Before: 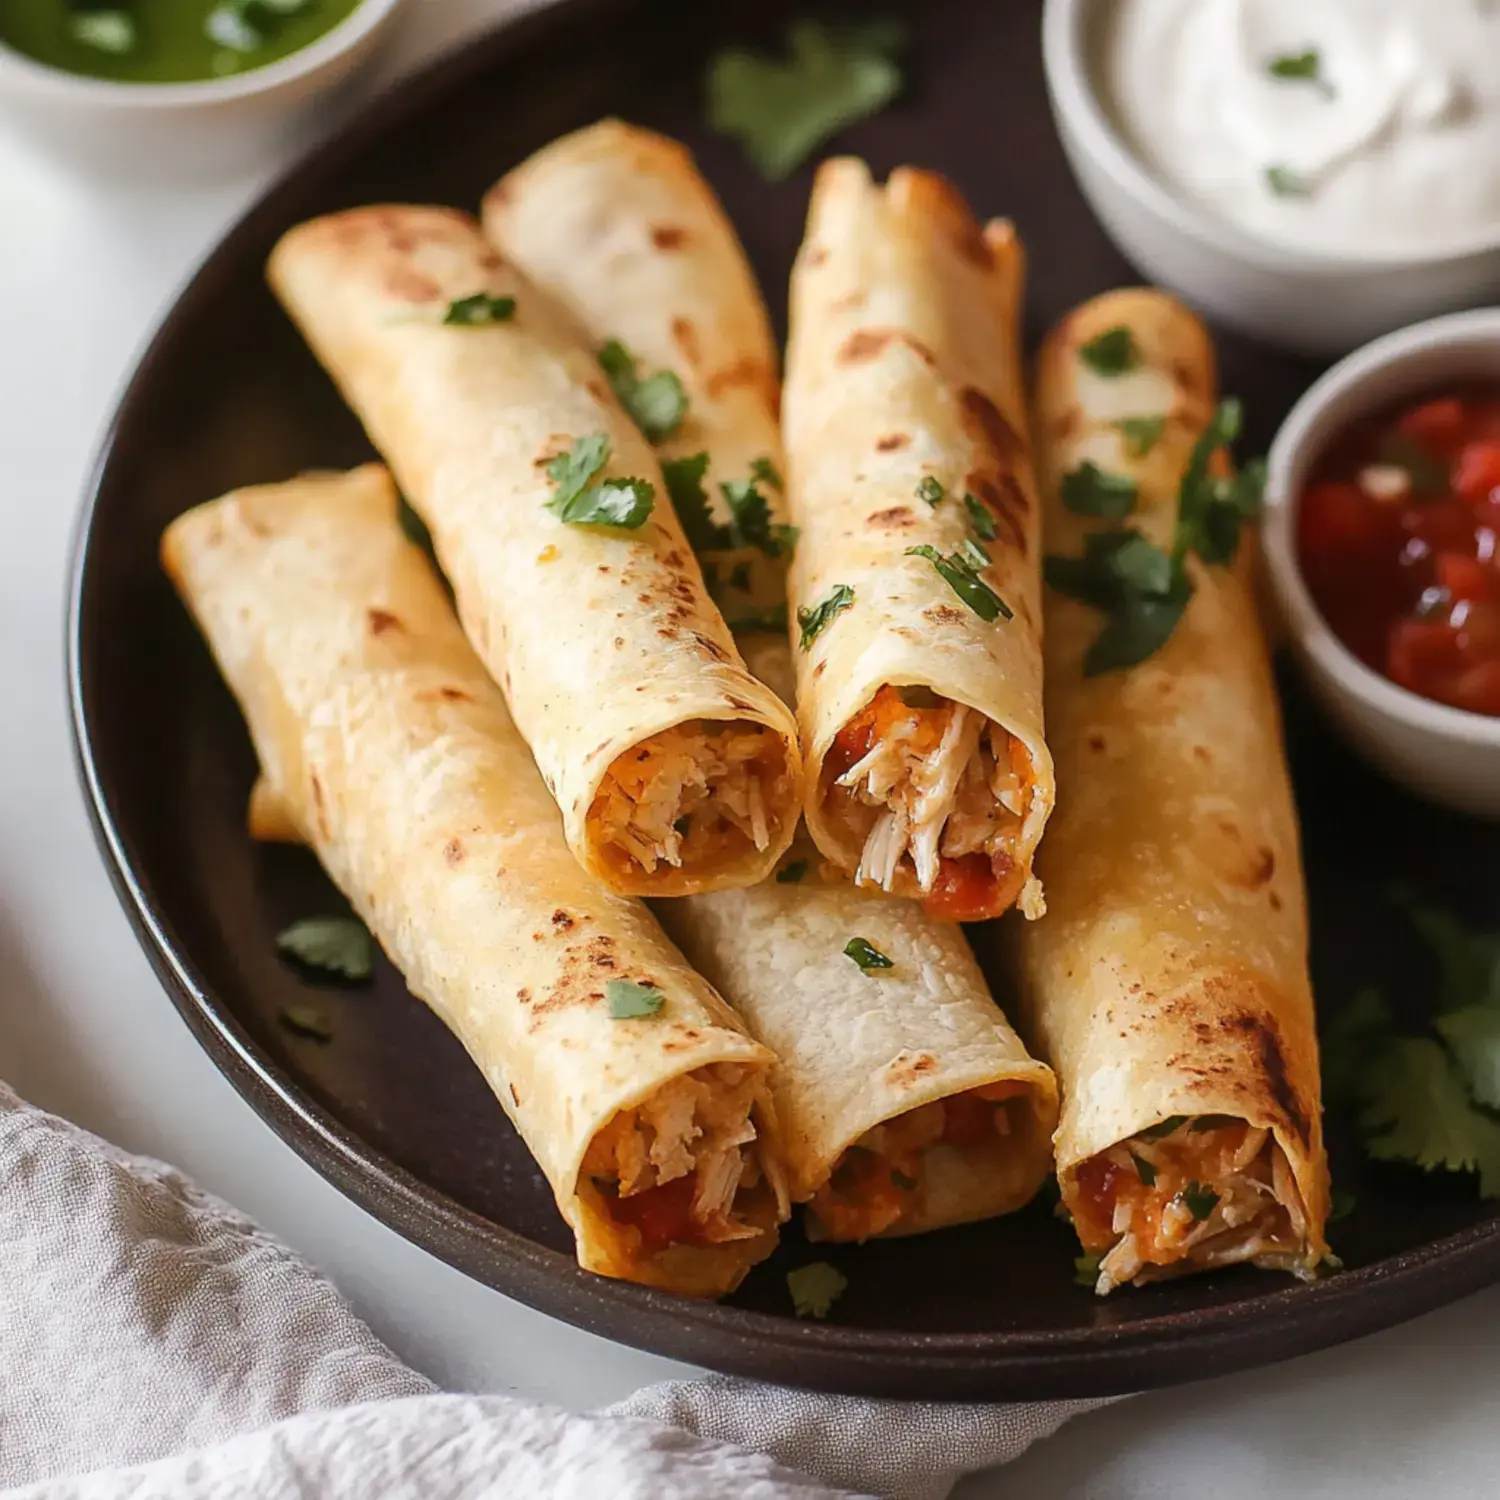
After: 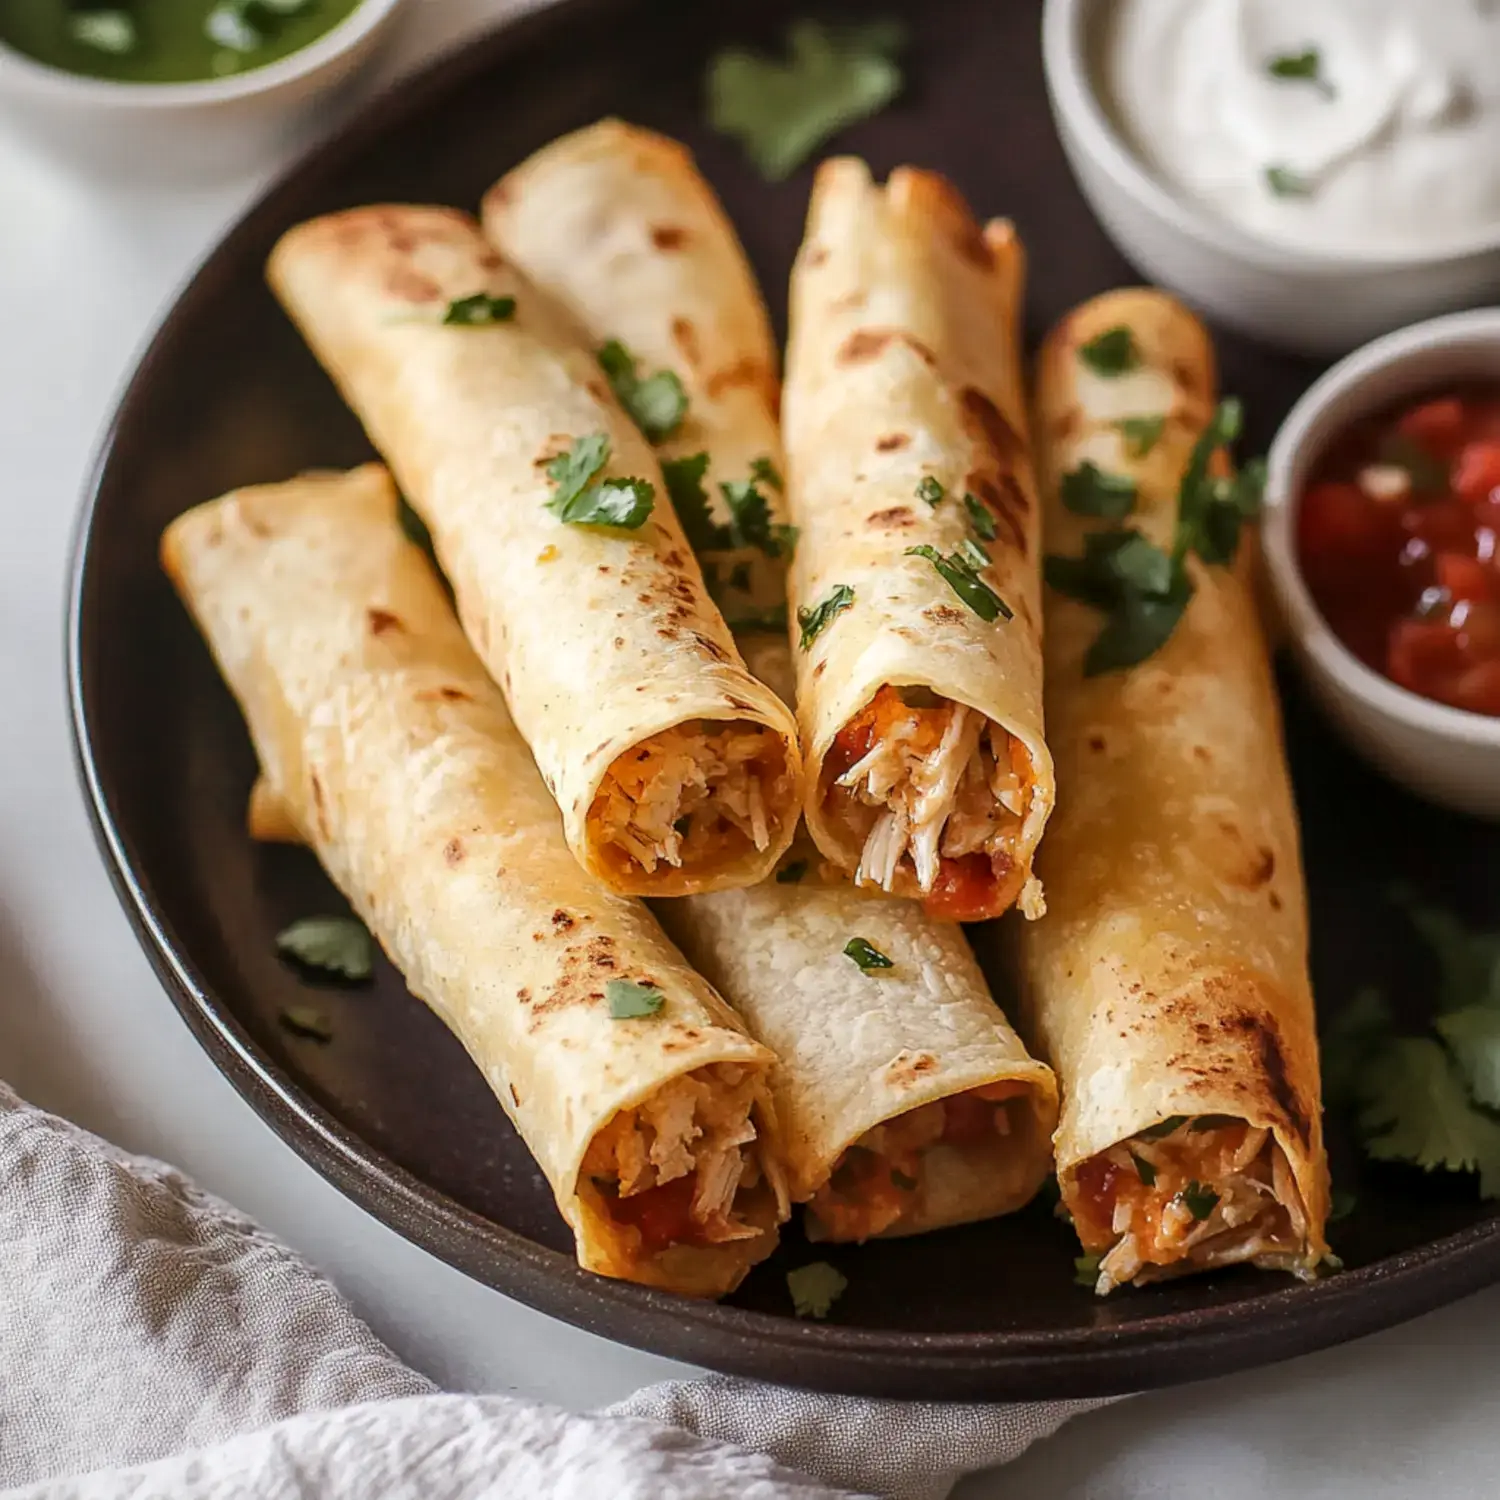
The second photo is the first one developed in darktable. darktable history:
local contrast: on, module defaults
vignetting: fall-off start 100%, brightness -0.187, saturation -0.307
